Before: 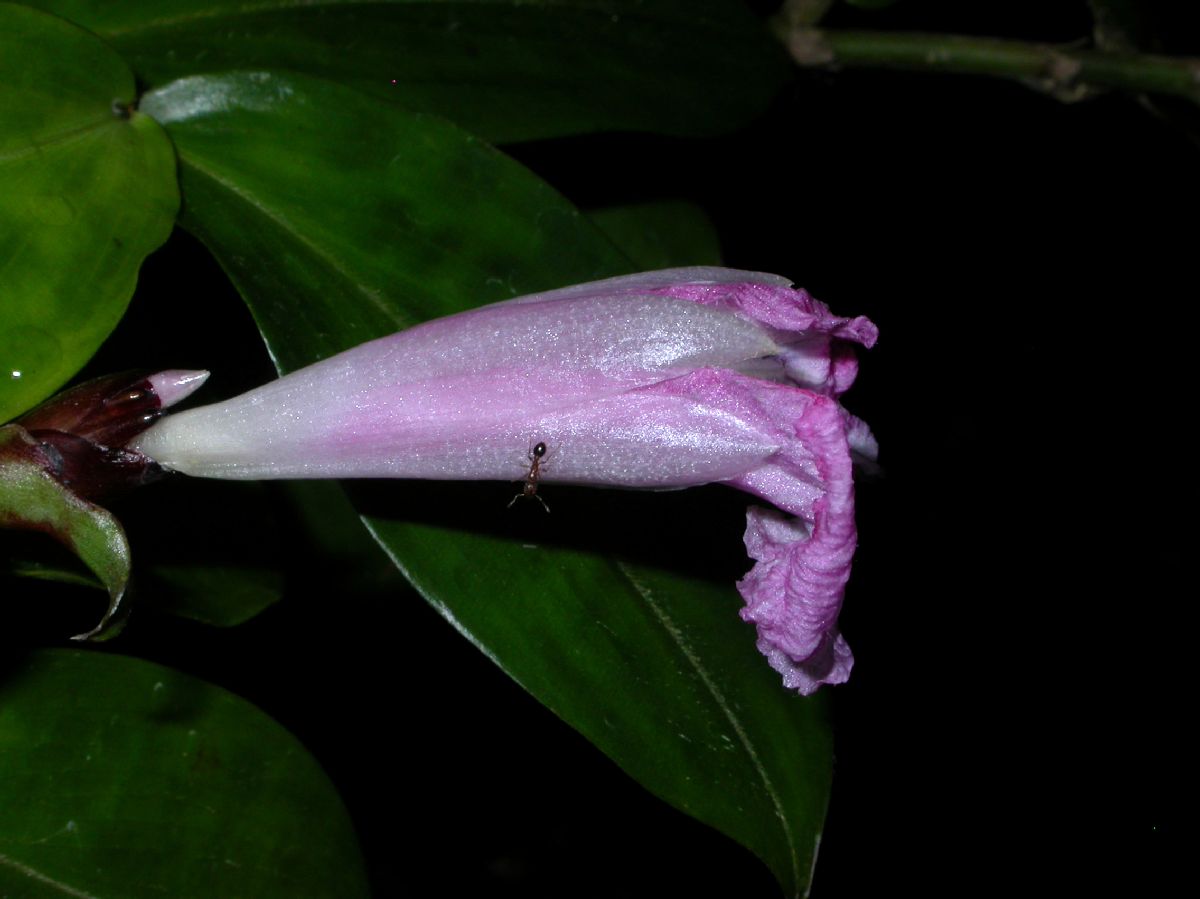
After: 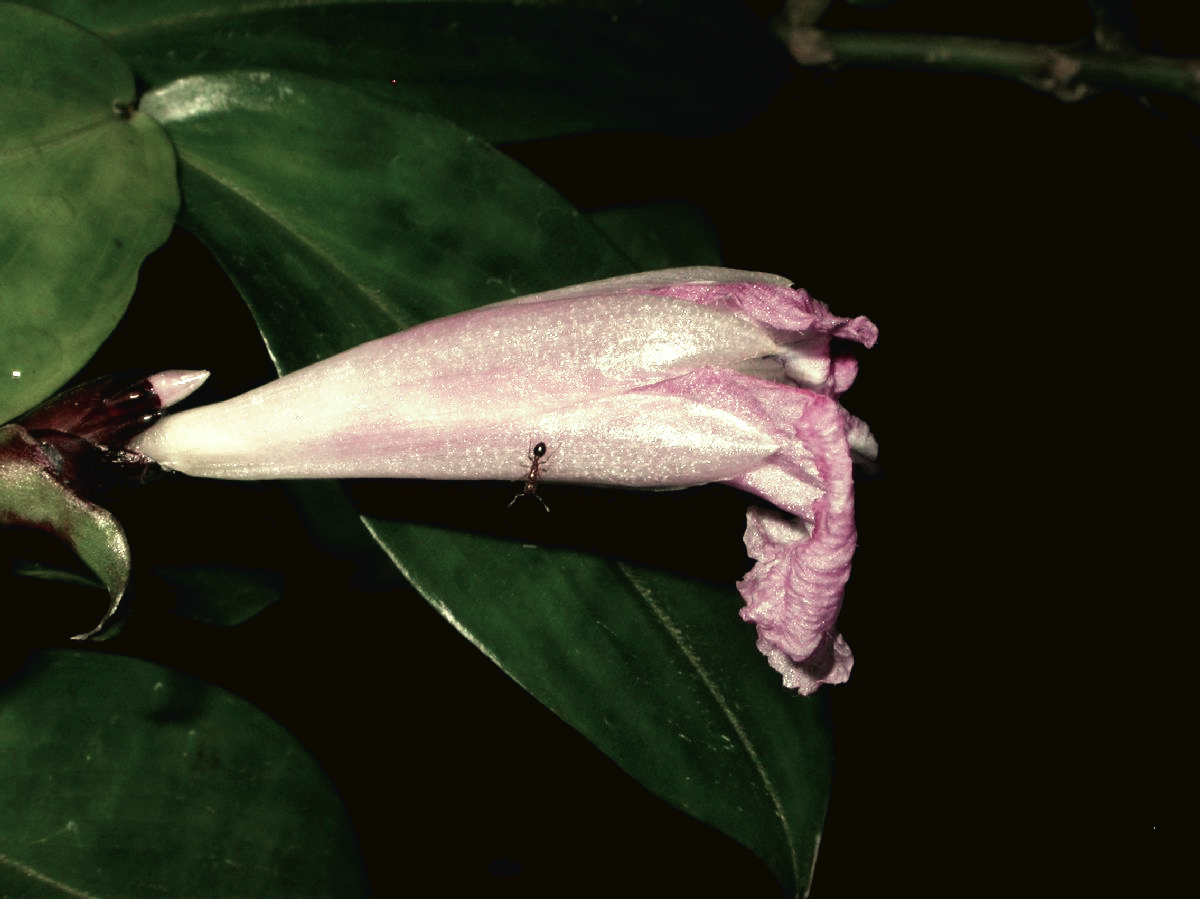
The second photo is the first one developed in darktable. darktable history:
tone curve: curves: ch0 [(0, 0) (0.003, 0.028) (0.011, 0.028) (0.025, 0.026) (0.044, 0.036) (0.069, 0.06) (0.1, 0.101) (0.136, 0.15) (0.177, 0.203) (0.224, 0.271) (0.277, 0.345) (0.335, 0.422) (0.399, 0.515) (0.468, 0.611) (0.543, 0.716) (0.623, 0.826) (0.709, 0.942) (0.801, 0.992) (0.898, 1) (1, 1)], preserve colors none
color look up table: target L [95.82, 95.82, 80.04, 80.97, 76.86, 70.2, 71.94, 69.07, 70.41, 63.31, 56.94, 42.39, 45.02, 18.05, 200.02, 95.82, 66.98, 66.4, 48.17, 47.55, 54.87, 52.84, 25.85, 39.15, 34.45, 26.52, 12.58, 95.69, 63.21, 72.73, 67.18, 38.77, 44.73, 57.88, 48.85, 47.14, 34.87, 37.48, 27.36, 32.55, 21.57, 9.333, 95.69, 80.43, 84.41, 83.13, 64.18, 63.37, 39.04], target a [-41.29, -41.29, -18.93, -12.49, -20.27, -33.35, -10.26, -33.67, -27.74, -11.05, -27.77, -10.18, -21.79, -11.55, 0, -41.29, 4.918, 7.031, 30.4, 28.37, 24.57, 12.14, 39.73, 32.23, 13.89, 40.09, 26.73, -42.9, 16.65, -7.911, 7.884, 38.32, 34.22, -21.99, -2.448, -16.91, -0.59, 18.83, 19.9, 38.14, -0.693, -3.428, -42.9, -14.24, -7.104, -5.207, -26.96, -25.35, -16.8], target b [24.39, 24.39, 26.66, 21.33, 5.689, 34.97, 35.32, 31.41, 18.04, 23.14, 30.82, 21.45, 19.73, 11.97, 0, 24.39, 25.34, 20.12, 9.308, 24.05, 13.14, 26.04, 23.02, 21.19, 17.3, 19.25, 13.63, 28.08, 2.304, 9.9, 10.16, -7.247, -5.74, 5.244, 3.977, -2.016, 9.317, -6.177, -16, 0.431, -16.57, -3.571, 28.08, -2.905, 3.79, 12.57, 14.14, 8.581, 6.91], num patches 49
